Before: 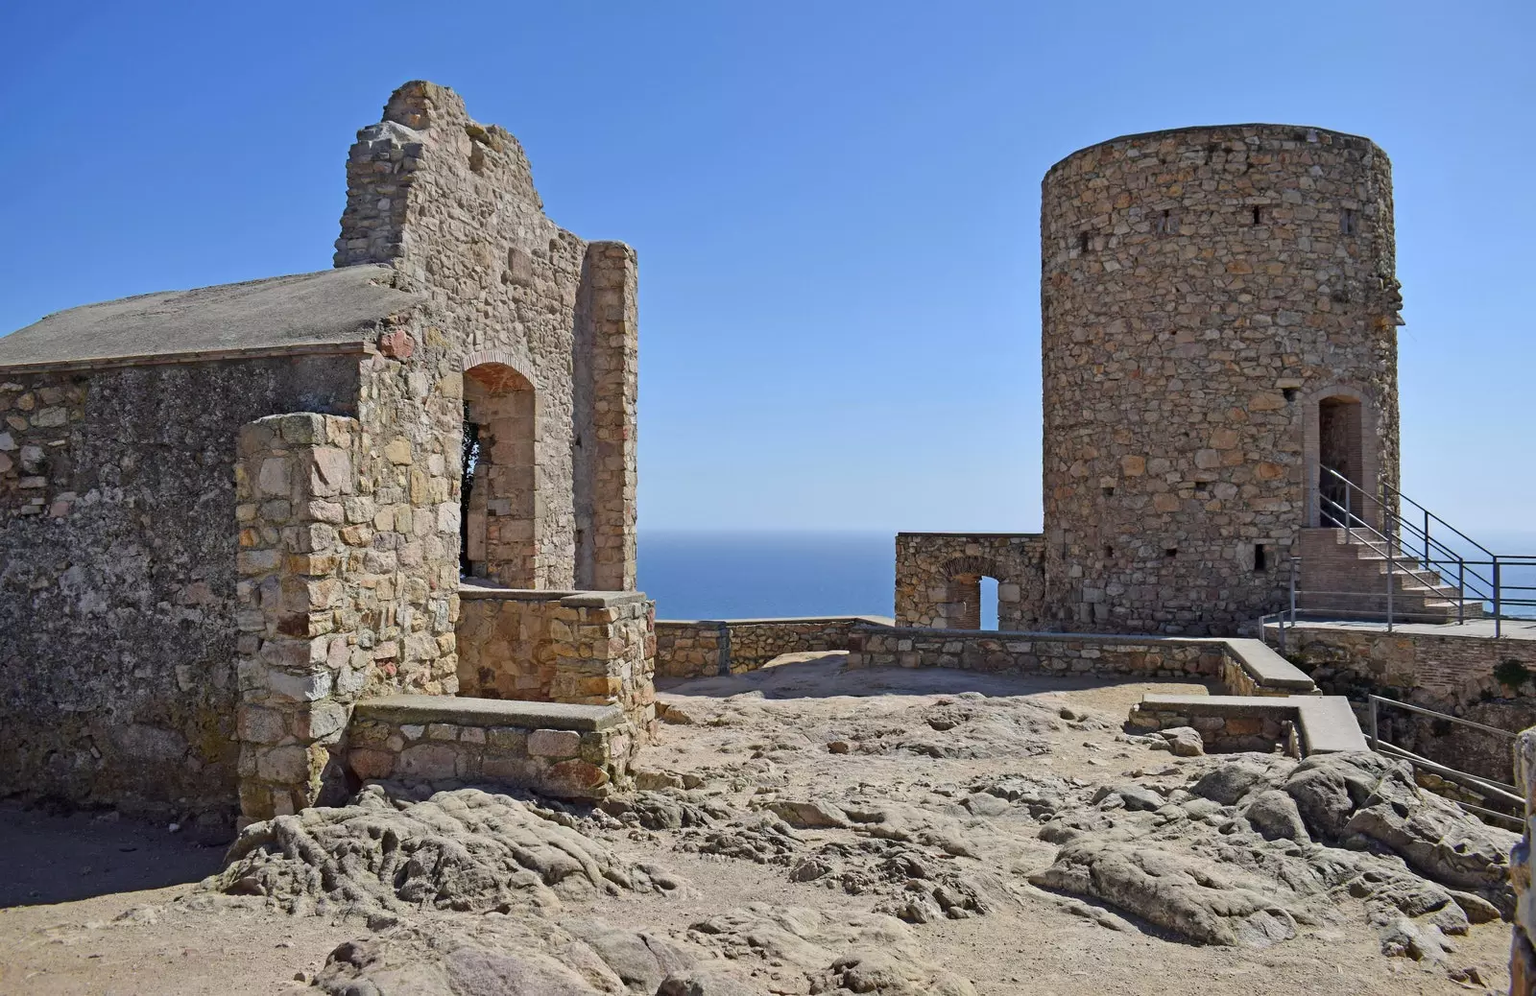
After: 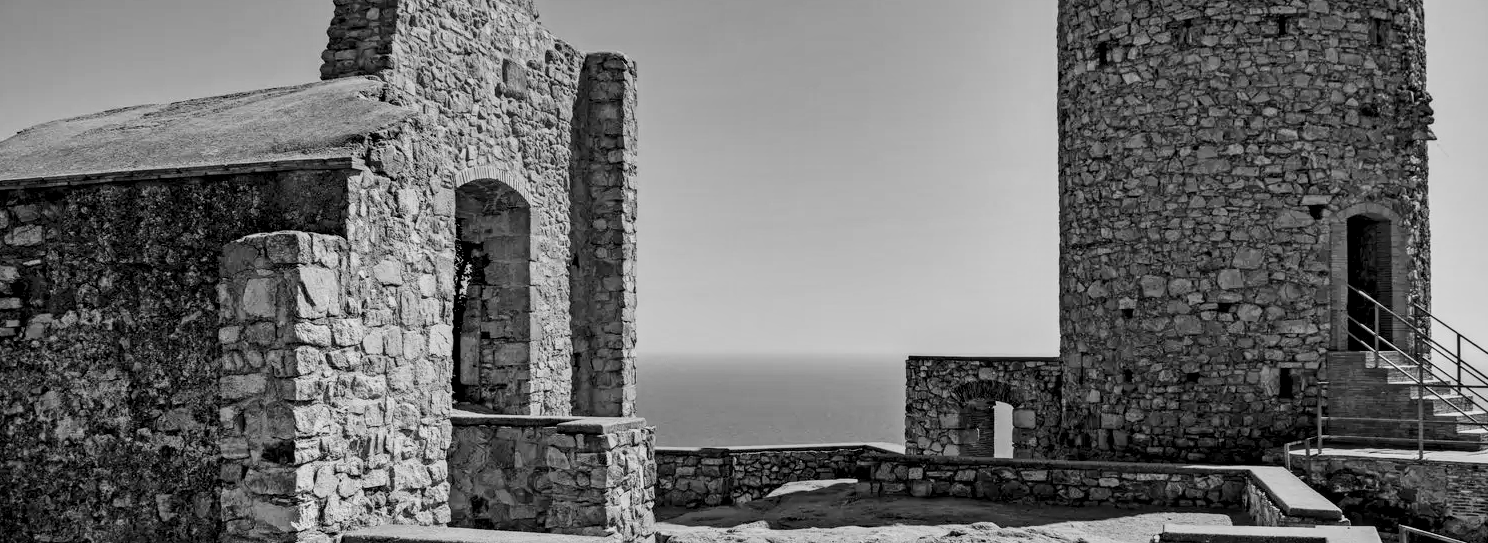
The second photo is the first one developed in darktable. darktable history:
shadows and highlights: shadows 5, soften with gaussian
crop: left 1.744%, top 19.225%, right 5.069%, bottom 28.357%
sigmoid: skew -0.2, preserve hue 0%, red attenuation 0.1, red rotation 0.035, green attenuation 0.1, green rotation -0.017, blue attenuation 0.15, blue rotation -0.052, base primaries Rec2020
color correction: highlights a* -4.73, highlights b* 5.06, saturation 0.97
local contrast: detail 150%
monochrome: on, module defaults
